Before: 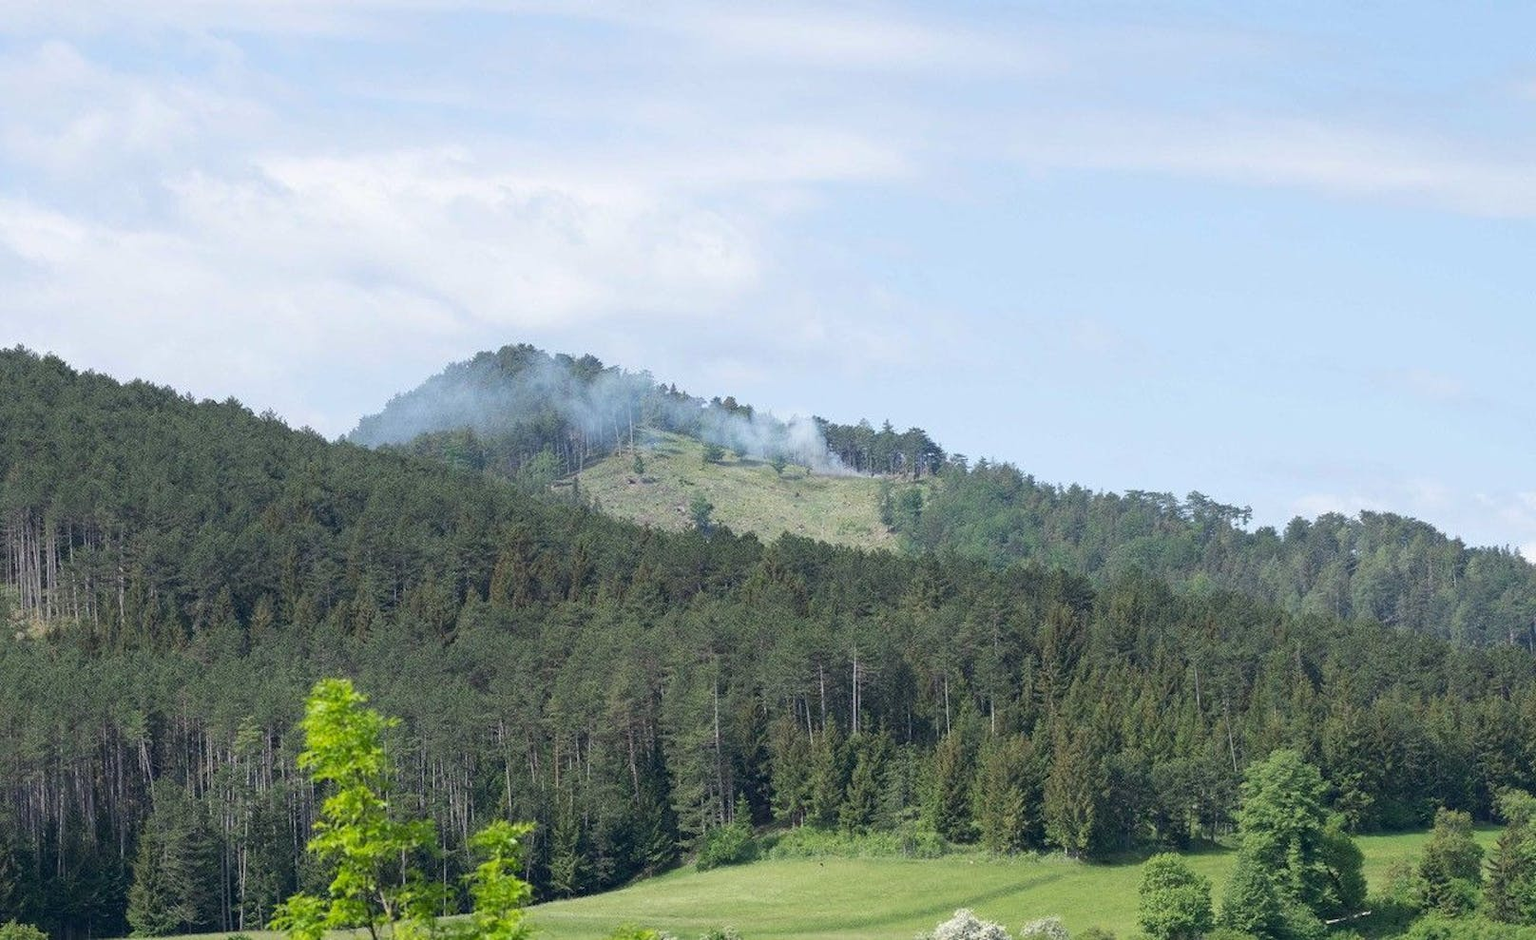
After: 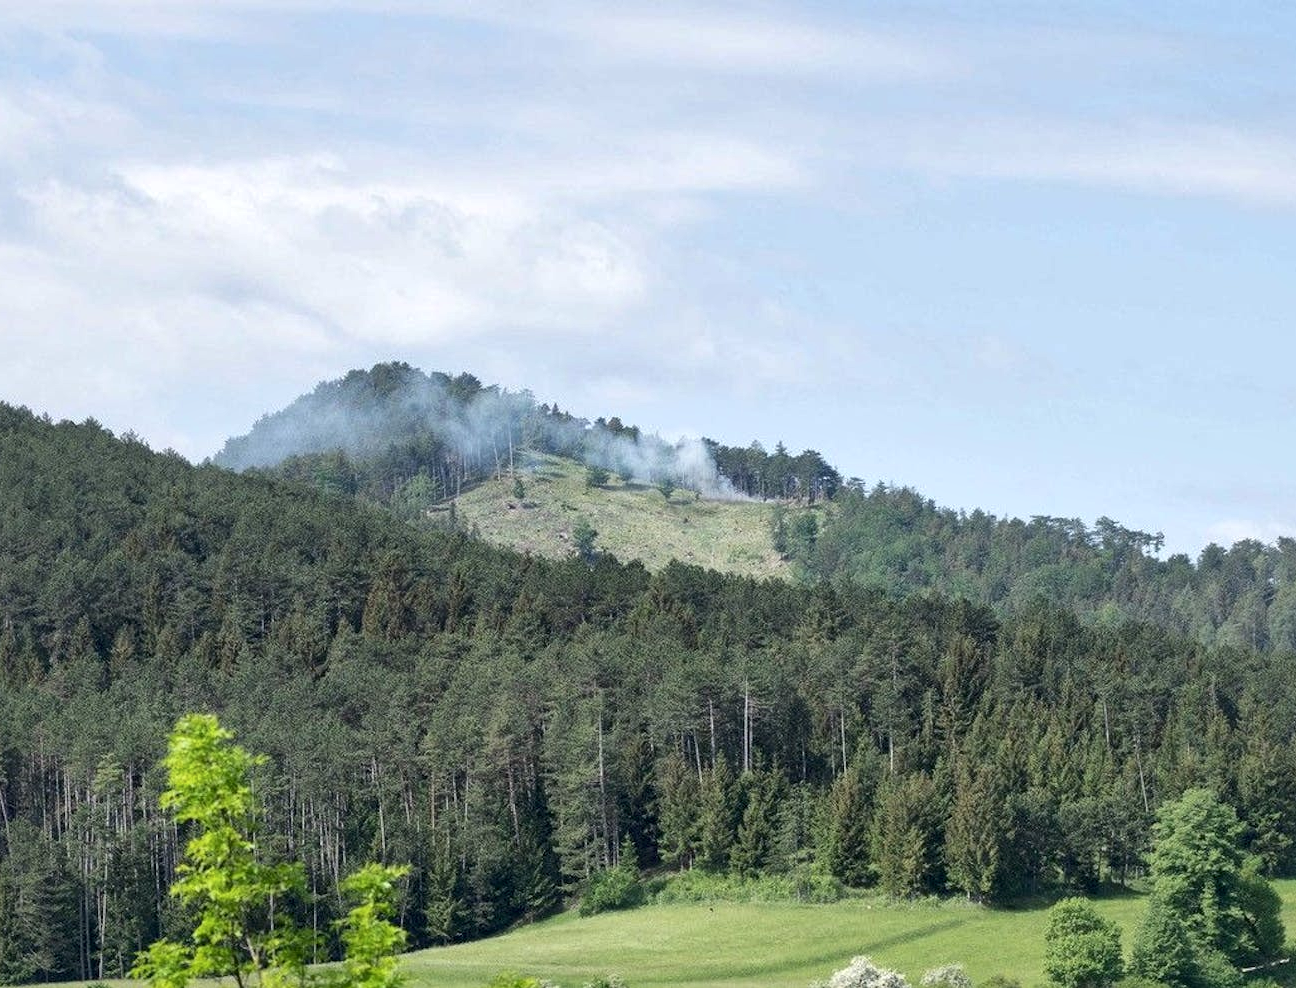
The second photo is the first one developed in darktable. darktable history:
crop and rotate: left 9.52%, right 10.244%
local contrast: mode bilateral grid, contrast 24, coarseness 61, detail 151%, midtone range 0.2
